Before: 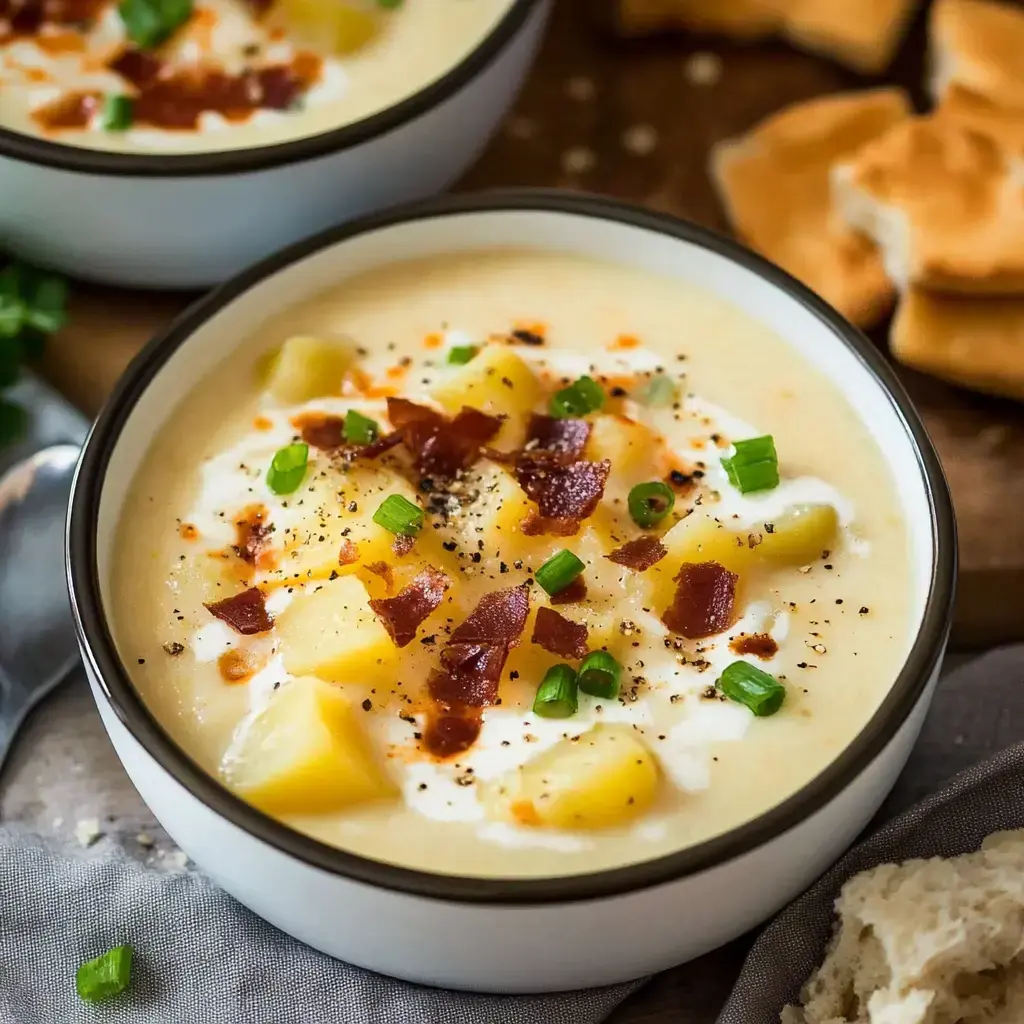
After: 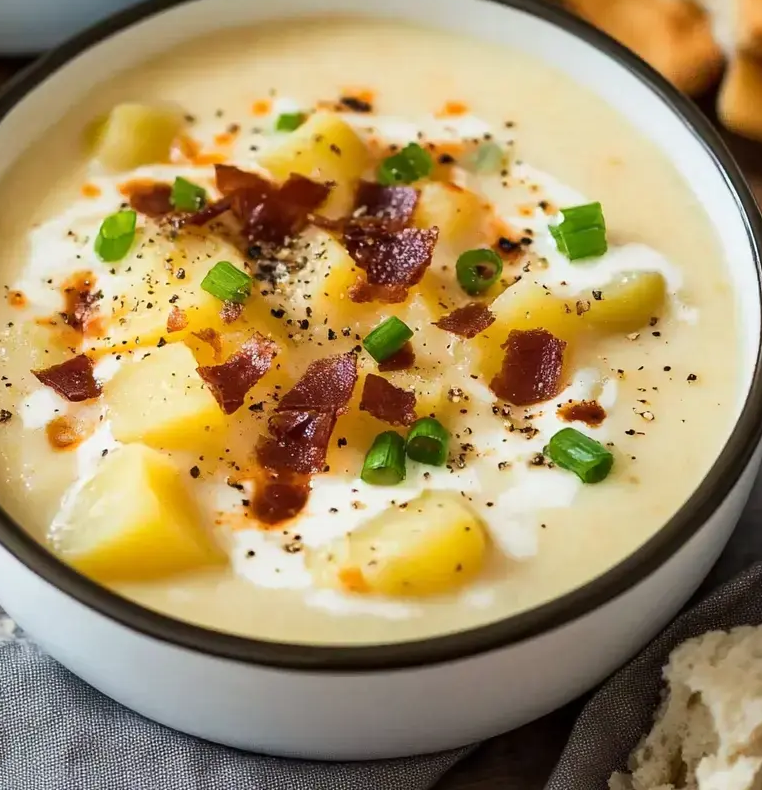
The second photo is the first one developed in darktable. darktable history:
crop: left 16.825%, top 22.81%, right 8.759%
